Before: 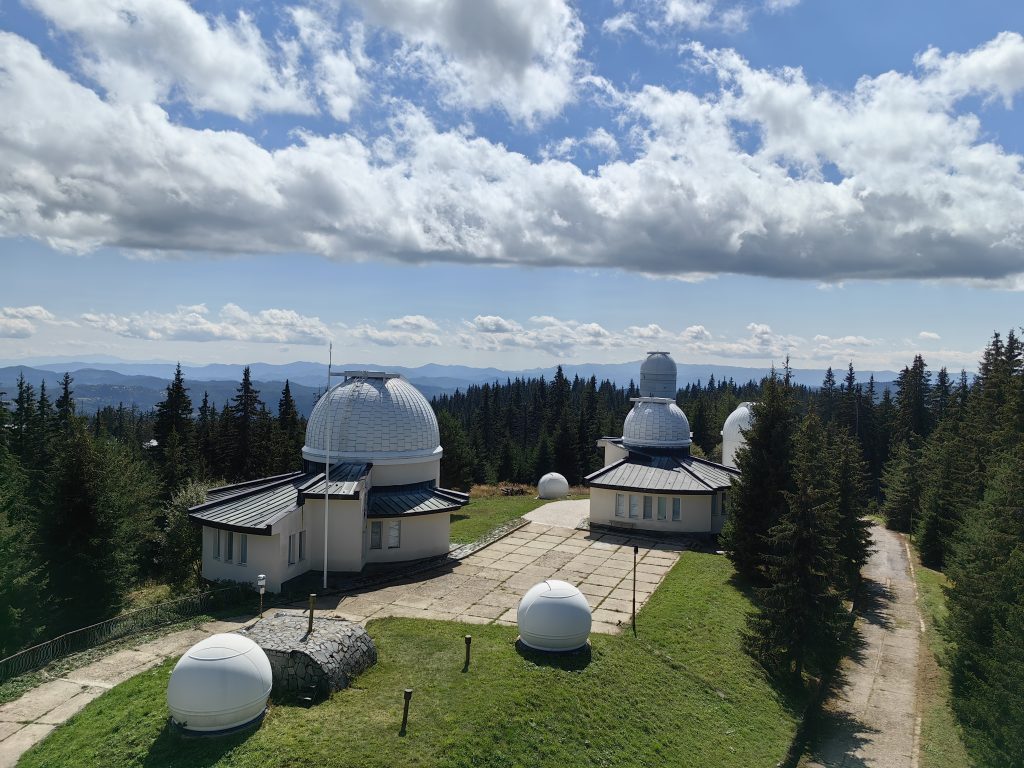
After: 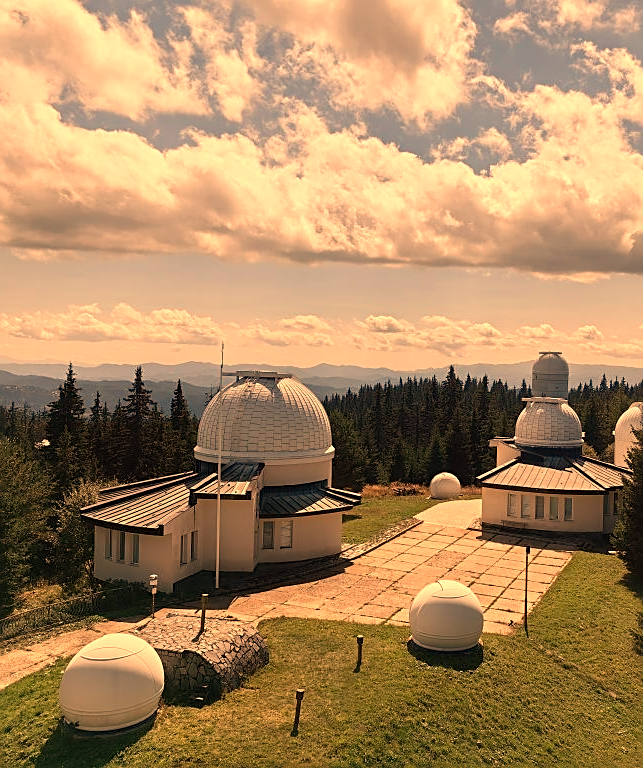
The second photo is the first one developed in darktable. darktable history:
white balance: red 1.467, blue 0.684
crop: left 10.644%, right 26.528%
sharpen: on, module defaults
